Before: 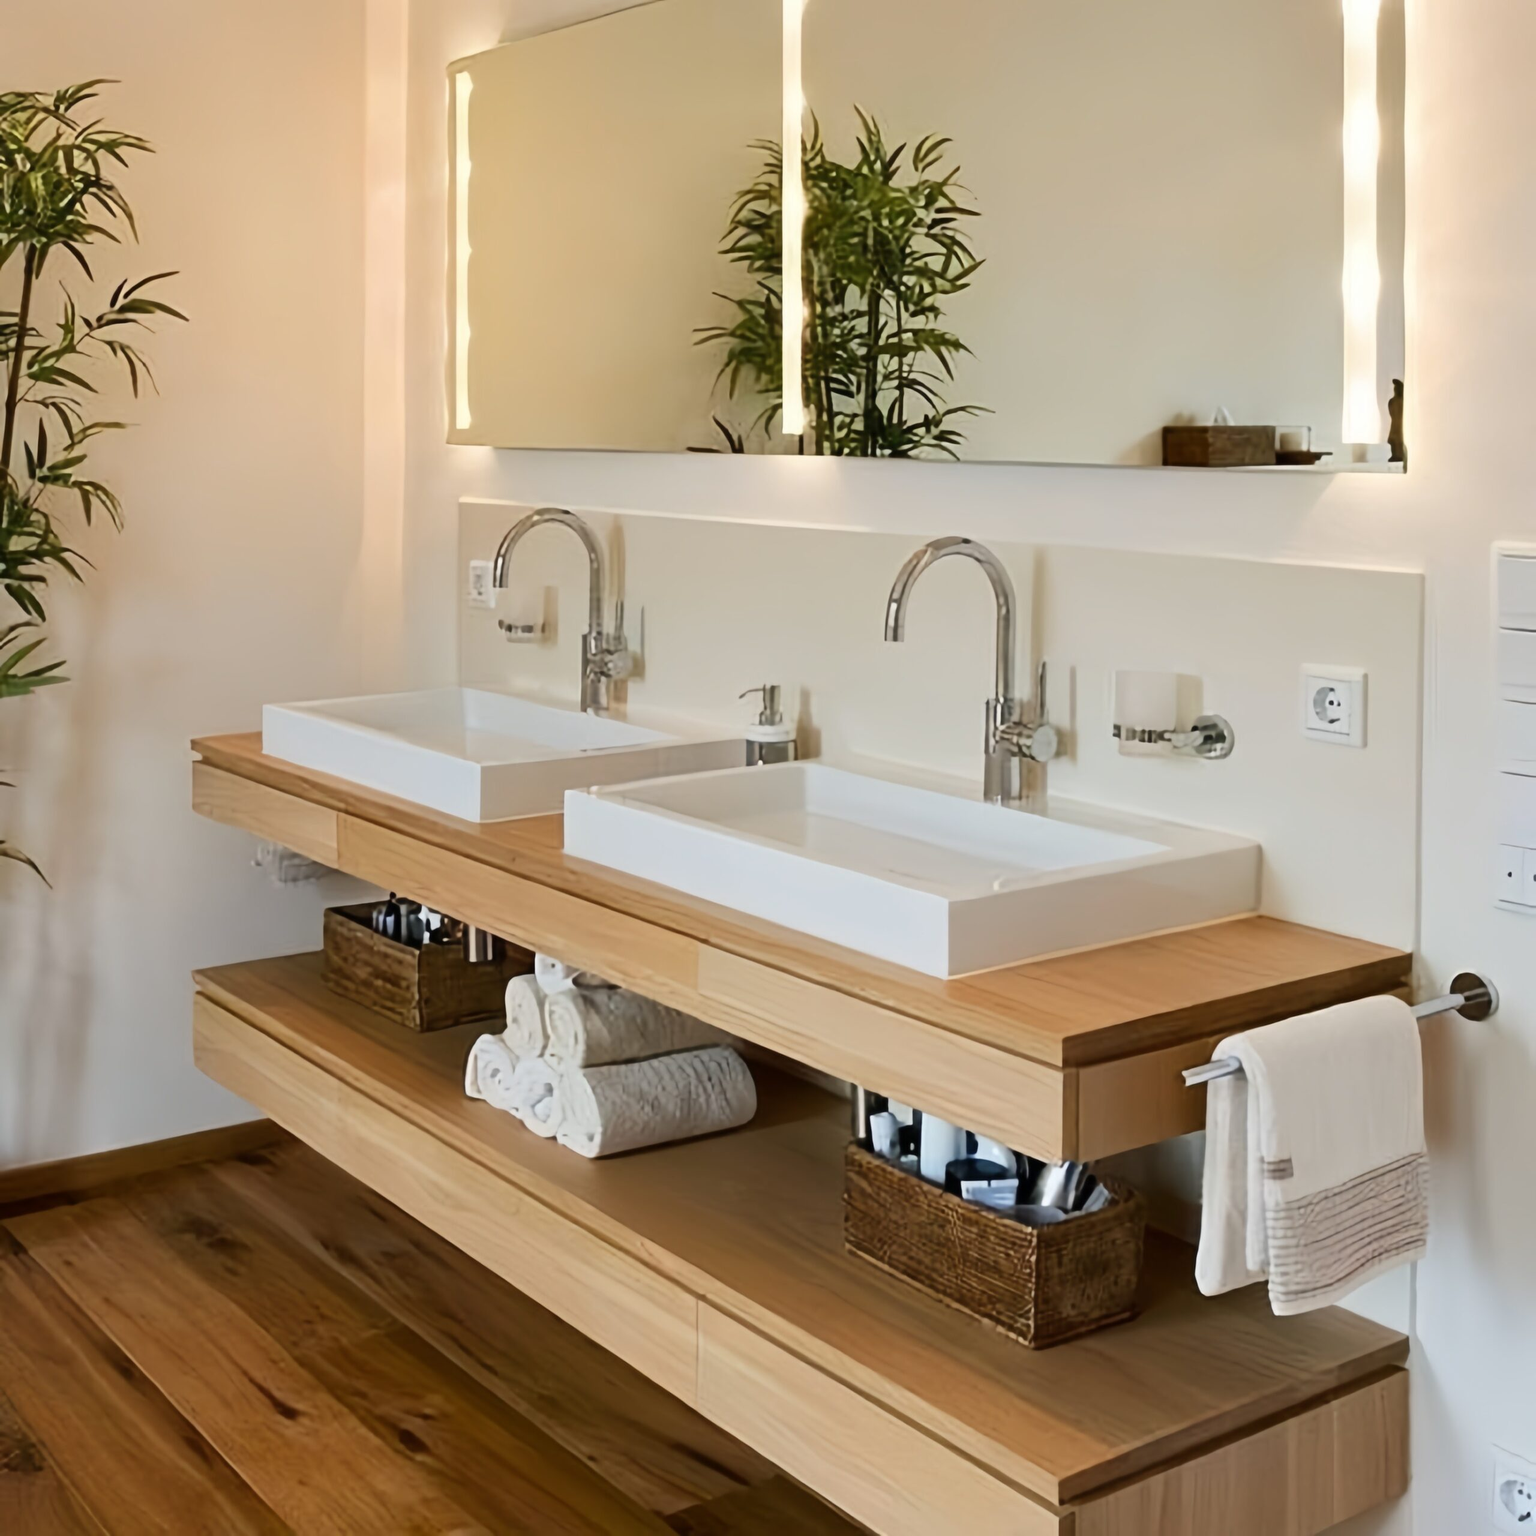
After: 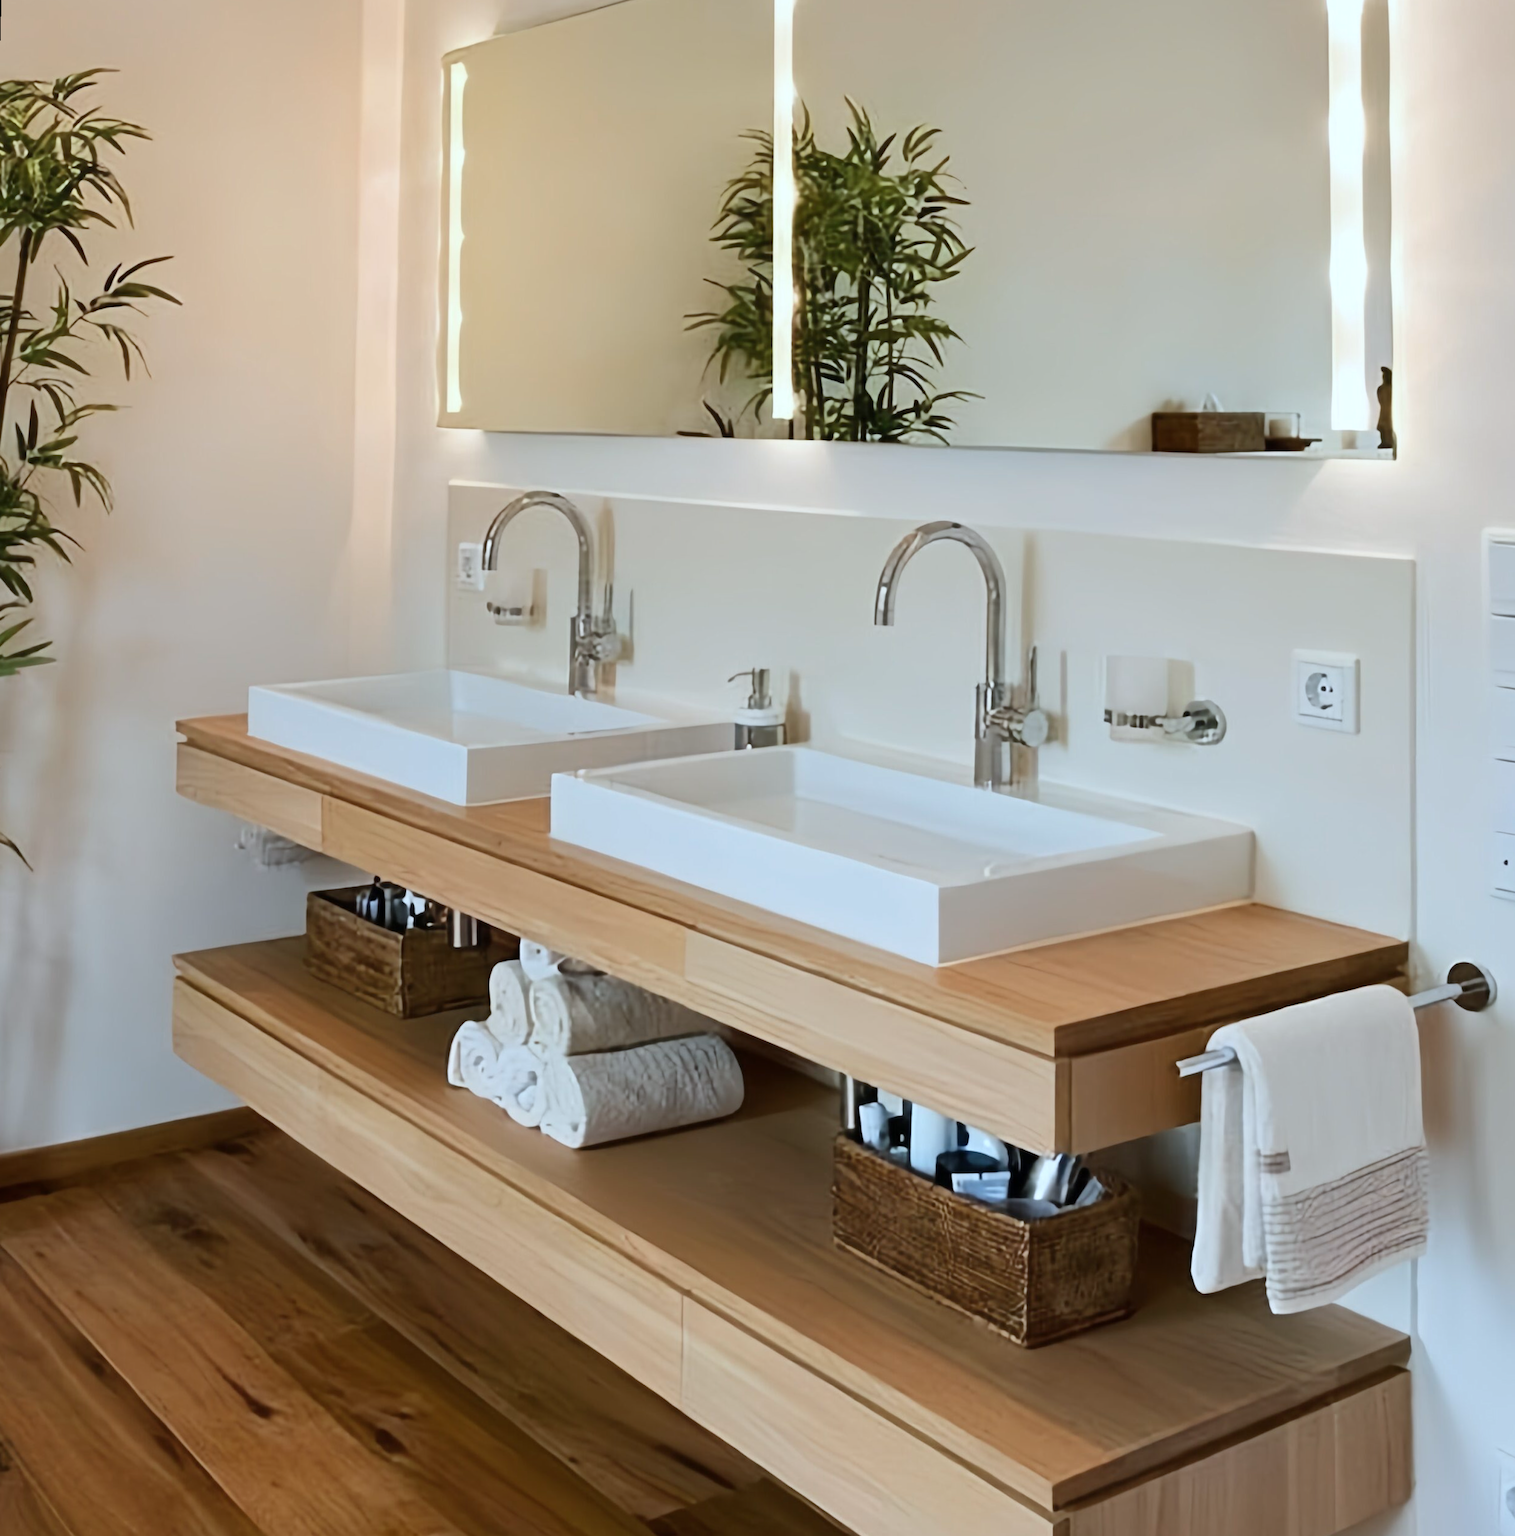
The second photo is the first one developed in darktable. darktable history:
rotate and perspective: rotation 0.226°, lens shift (vertical) -0.042, crop left 0.023, crop right 0.982, crop top 0.006, crop bottom 0.994
color correction: highlights a* -4.18, highlights b* -10.81
